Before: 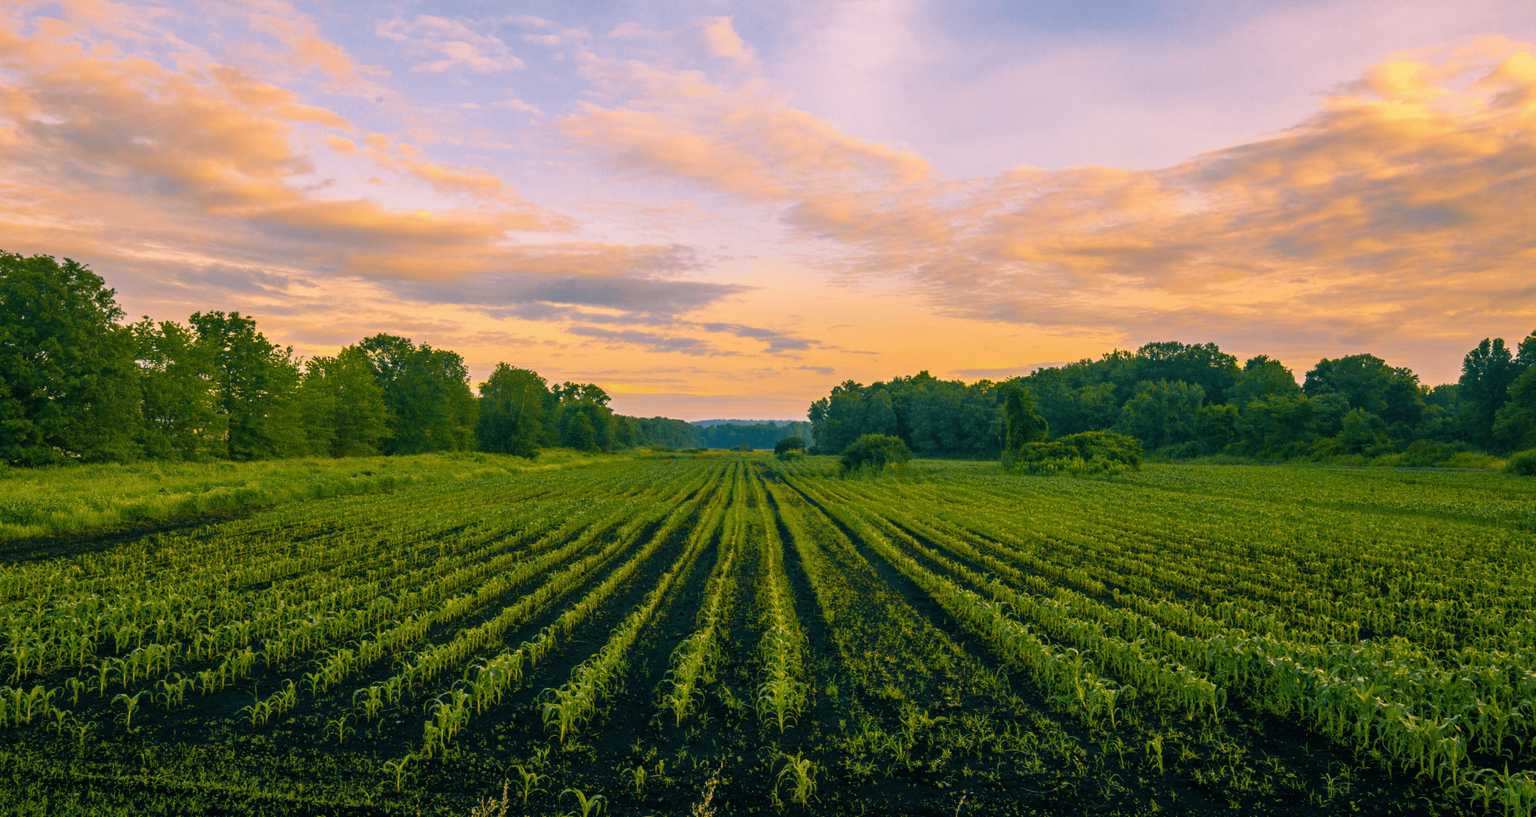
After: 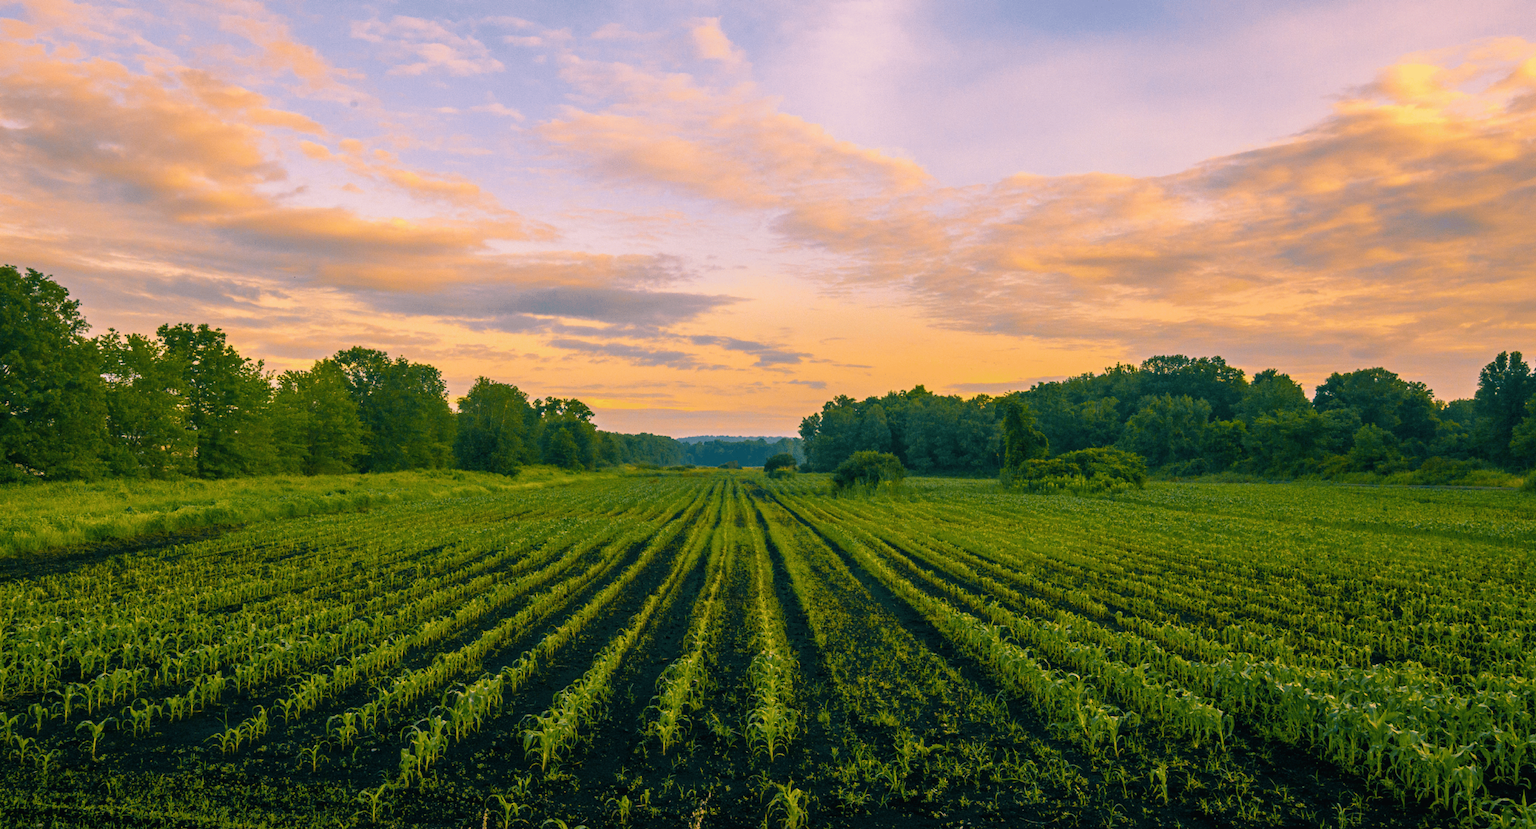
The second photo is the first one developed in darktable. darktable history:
white balance: emerald 1
crop and rotate: left 2.536%, right 1.107%, bottom 2.246%
